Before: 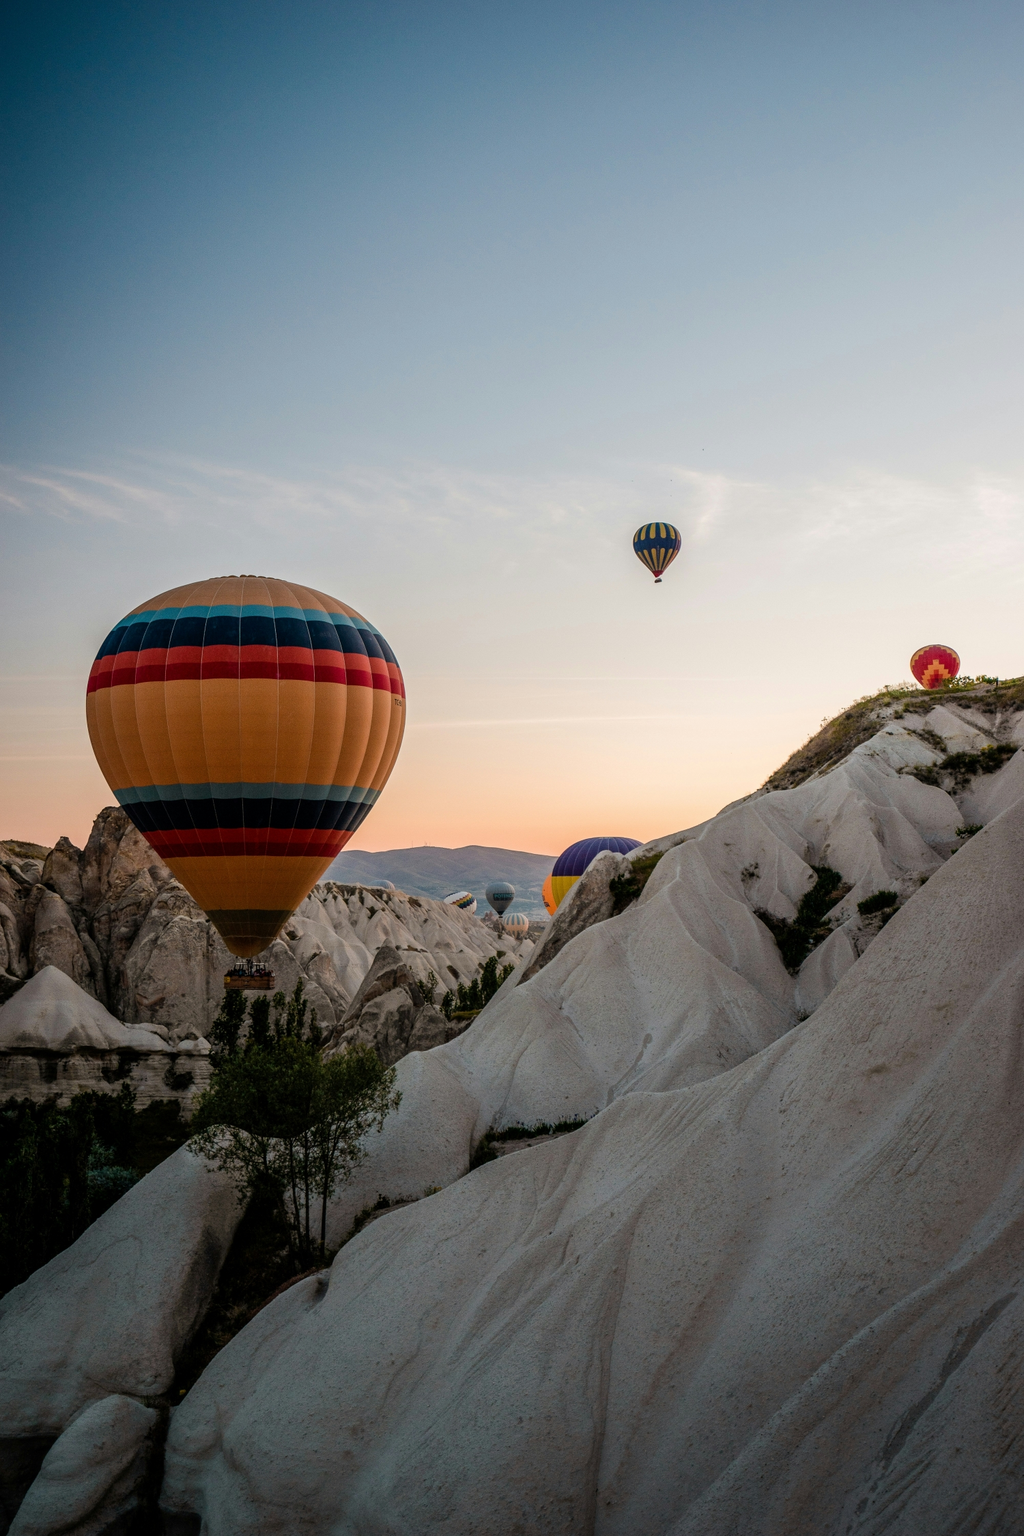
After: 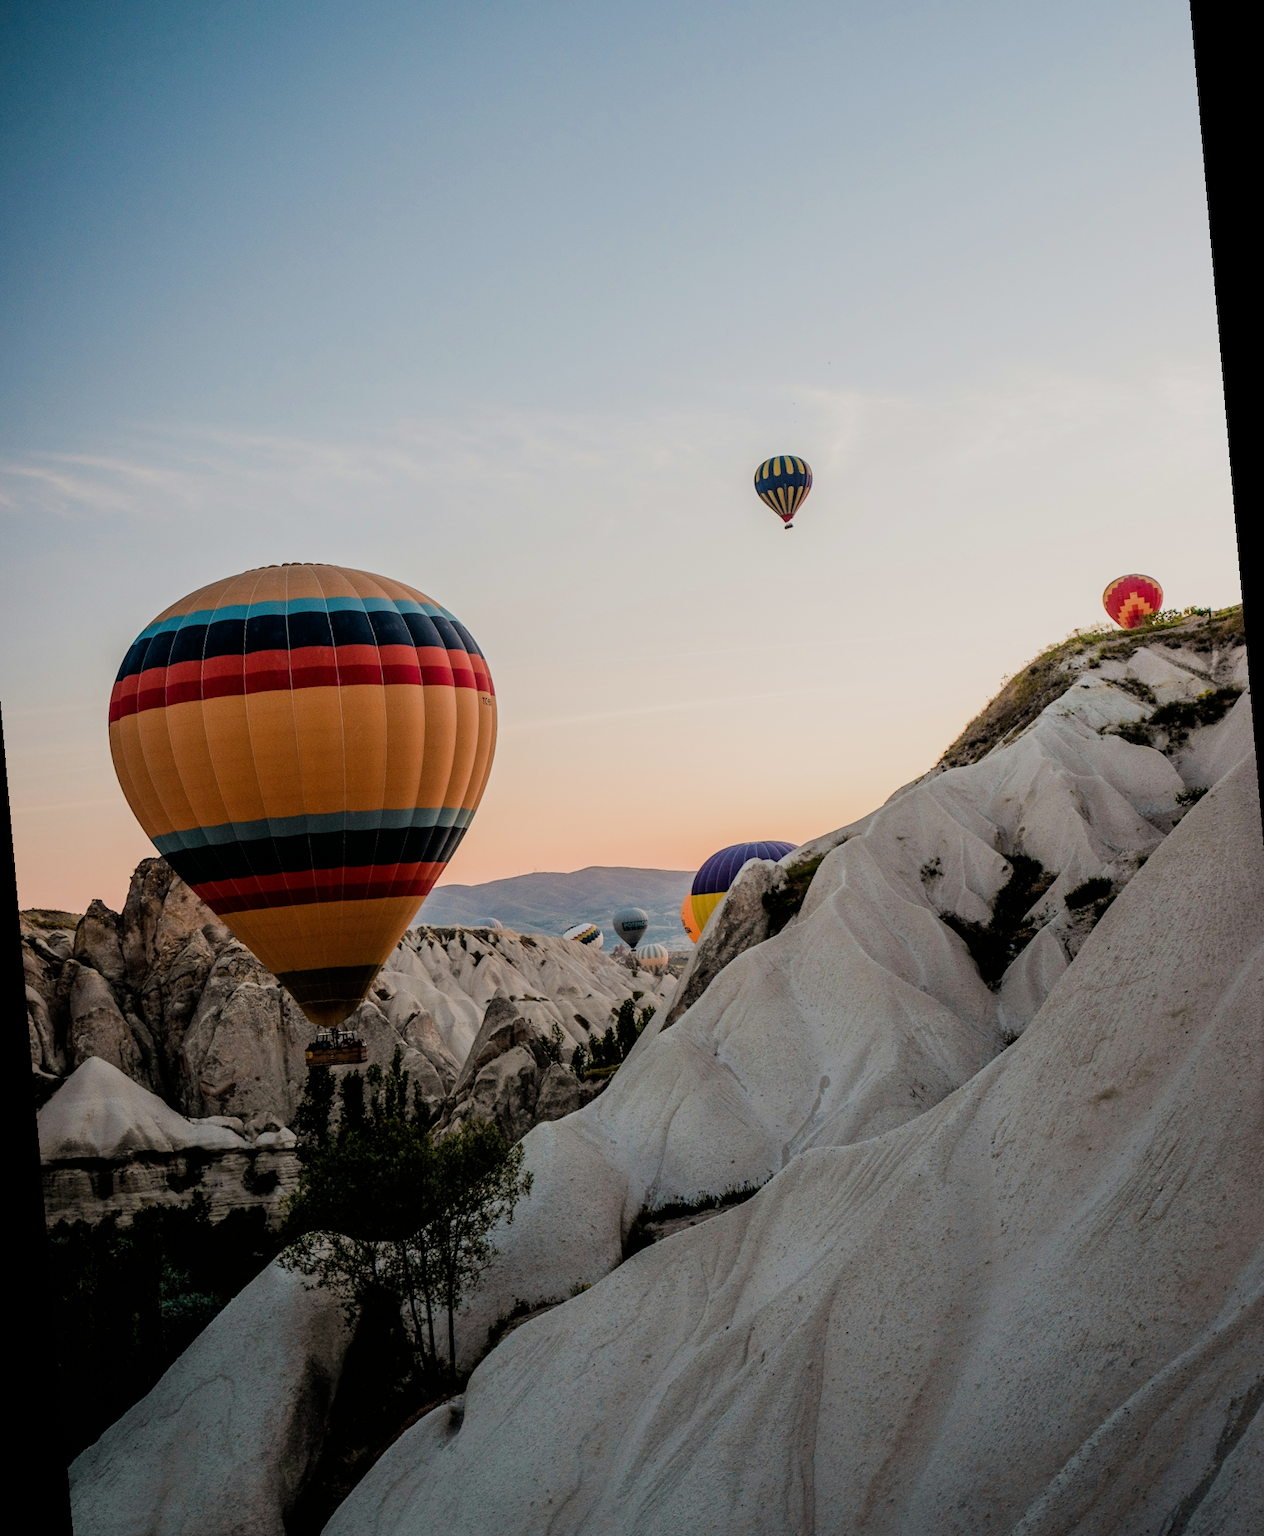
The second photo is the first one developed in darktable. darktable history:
rotate and perspective: rotation -5°, crop left 0.05, crop right 0.952, crop top 0.11, crop bottom 0.89
exposure: exposure 0.258 EV, compensate highlight preservation false
filmic rgb: black relative exposure -7.65 EV, white relative exposure 4.56 EV, hardness 3.61, contrast 1.05
